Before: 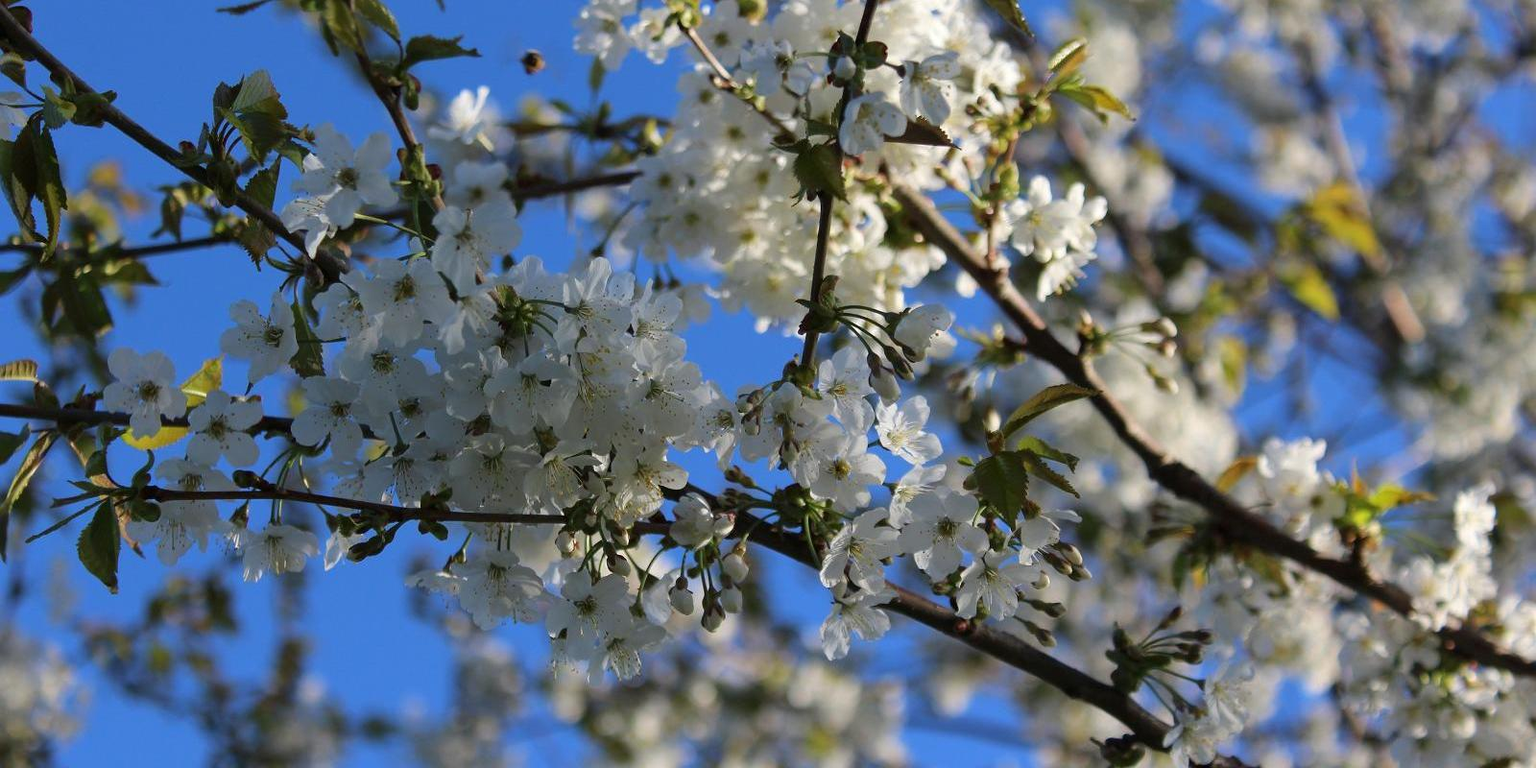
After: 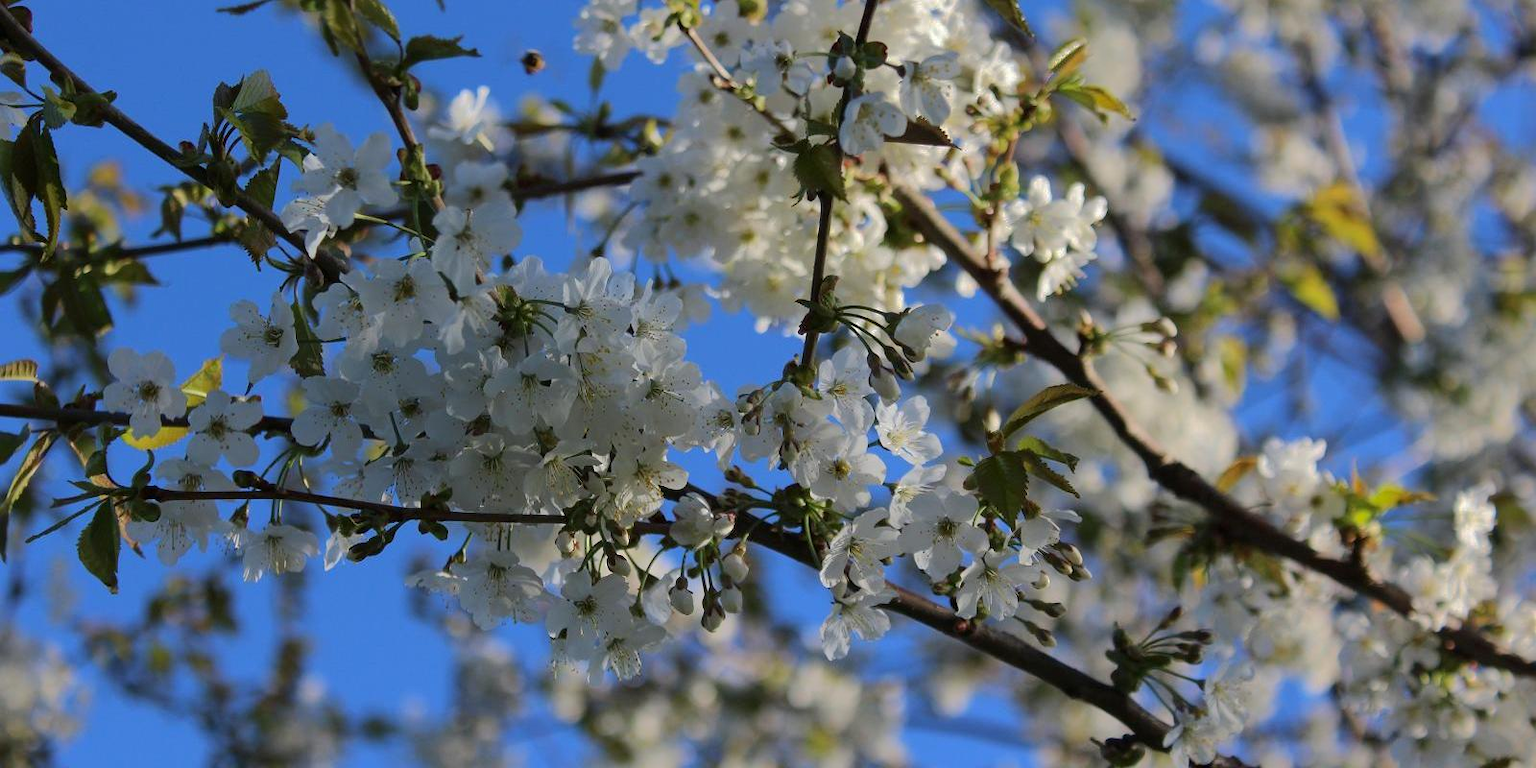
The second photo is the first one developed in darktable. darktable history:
shadows and highlights: shadows -18.58, highlights -73.2
